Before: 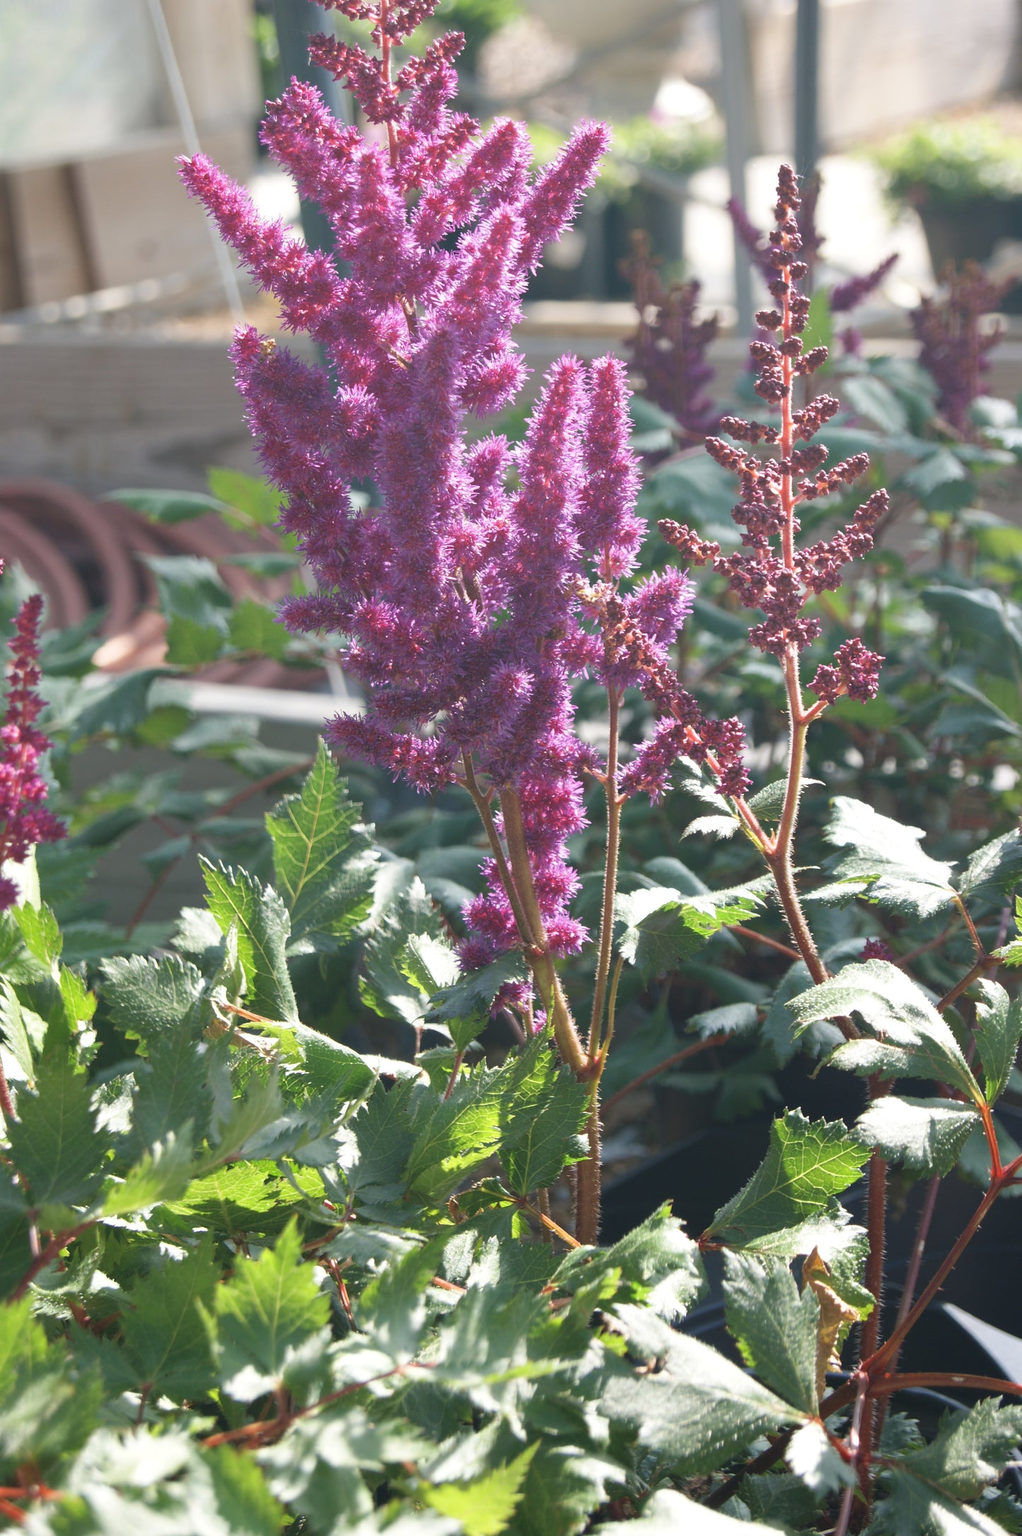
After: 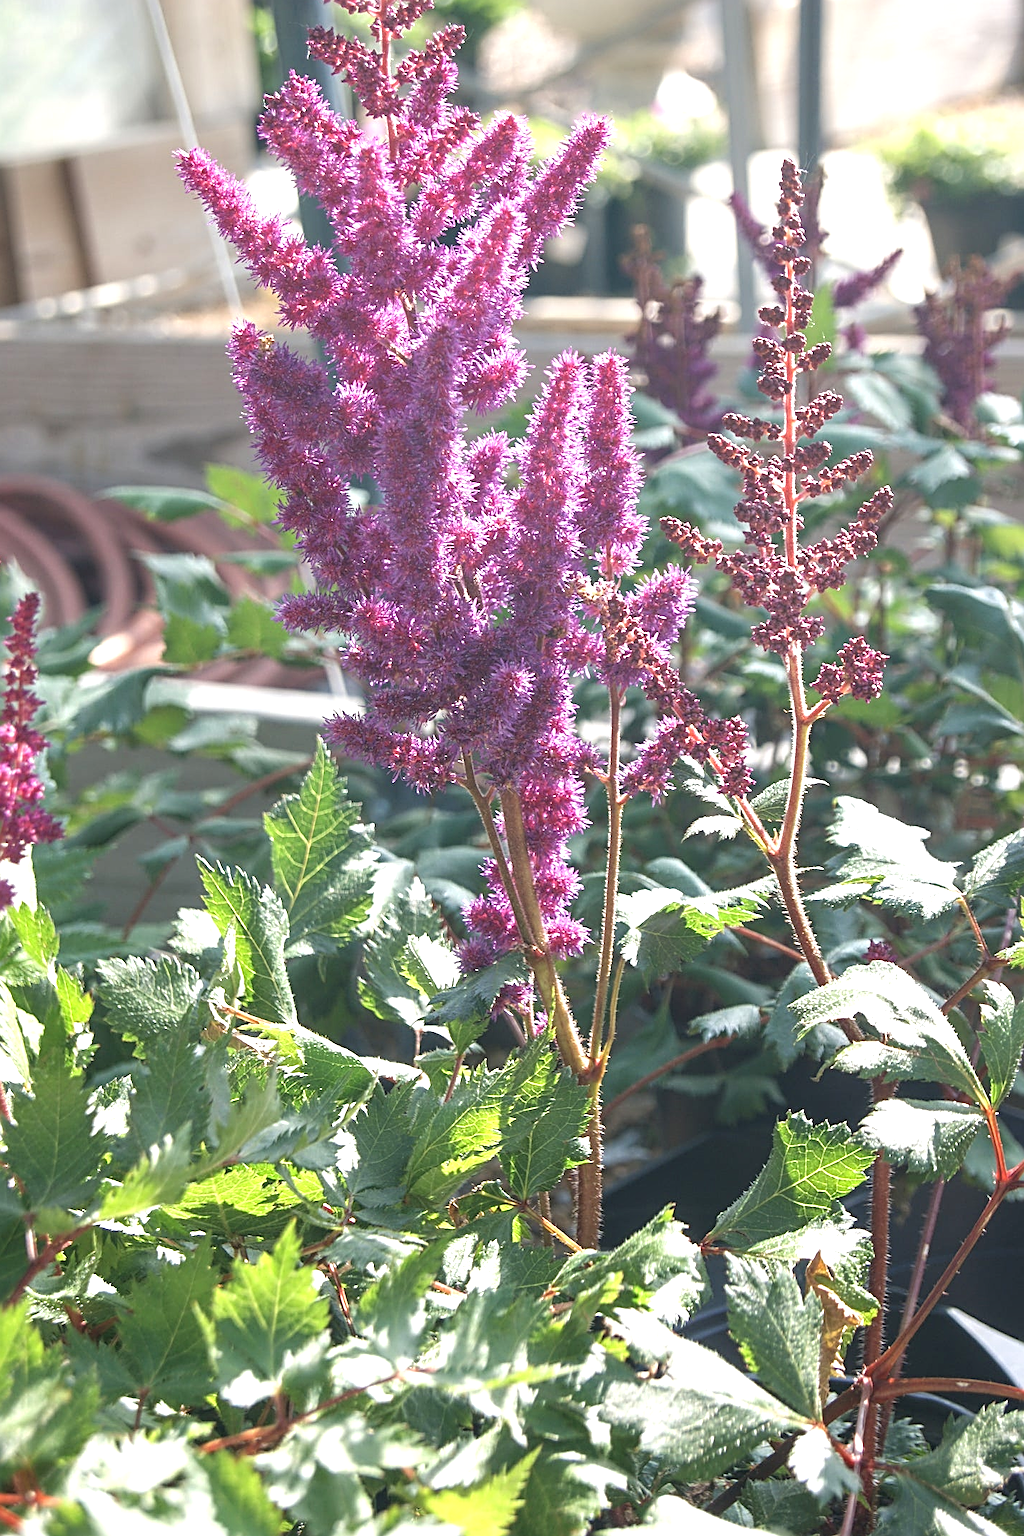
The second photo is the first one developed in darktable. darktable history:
exposure: black level correction 0.001, exposure 0.5 EV, compensate exposure bias true, compensate highlight preservation false
local contrast: on, module defaults
crop: left 0.434%, top 0.485%, right 0.244%, bottom 0.386%
sharpen: radius 2.817, amount 0.715
